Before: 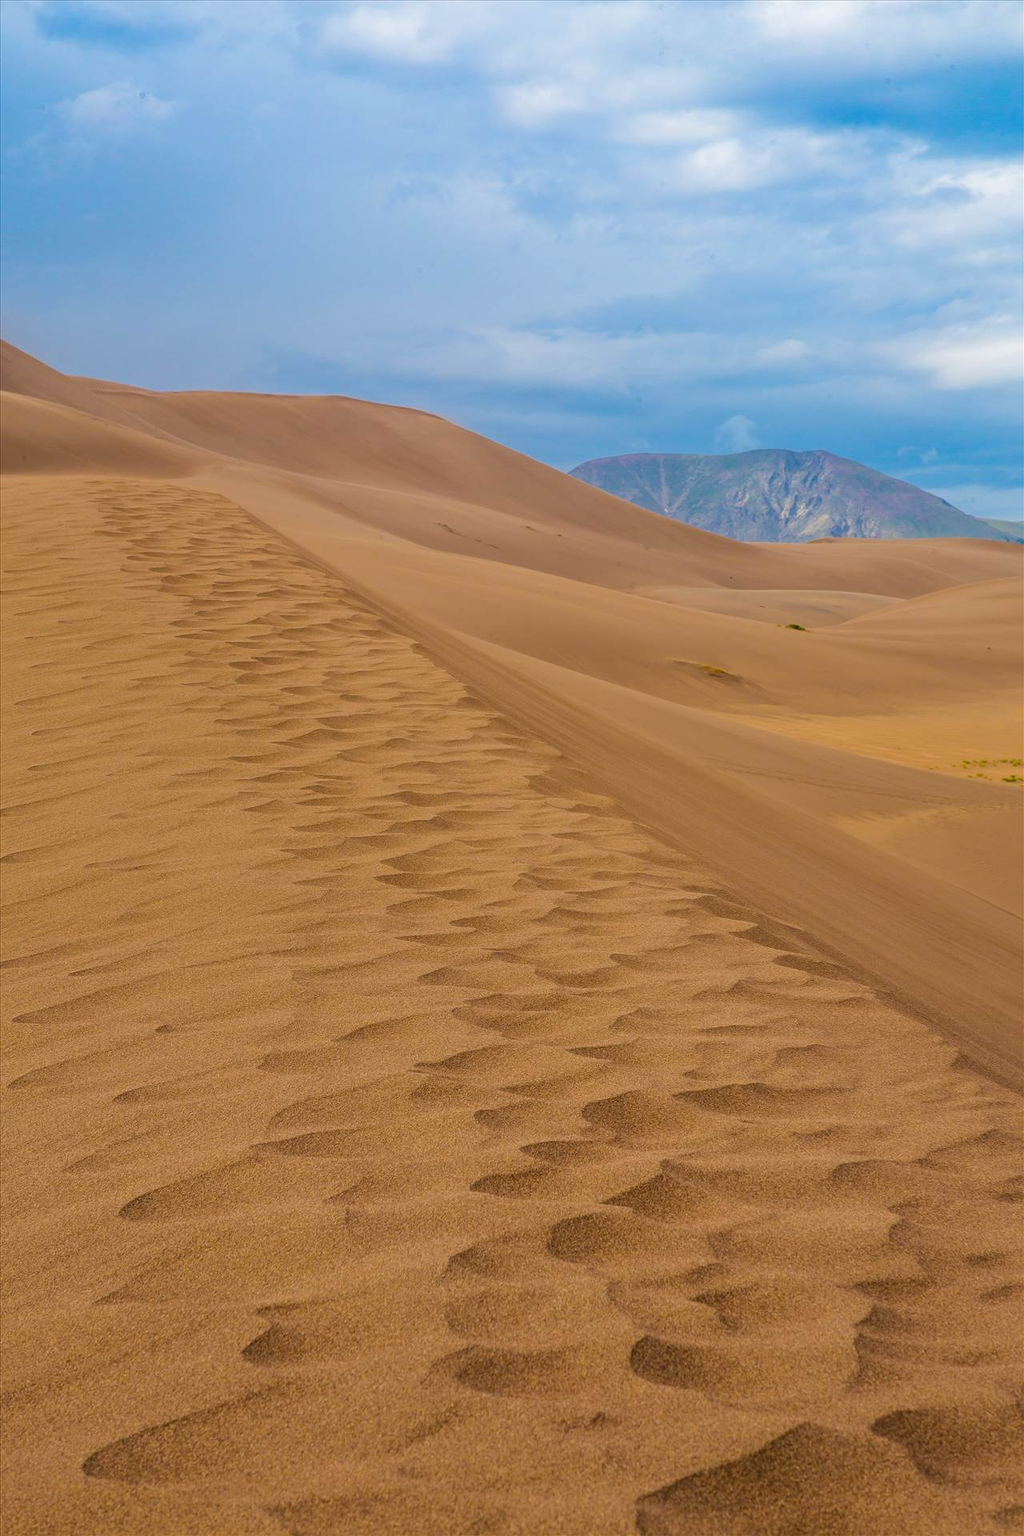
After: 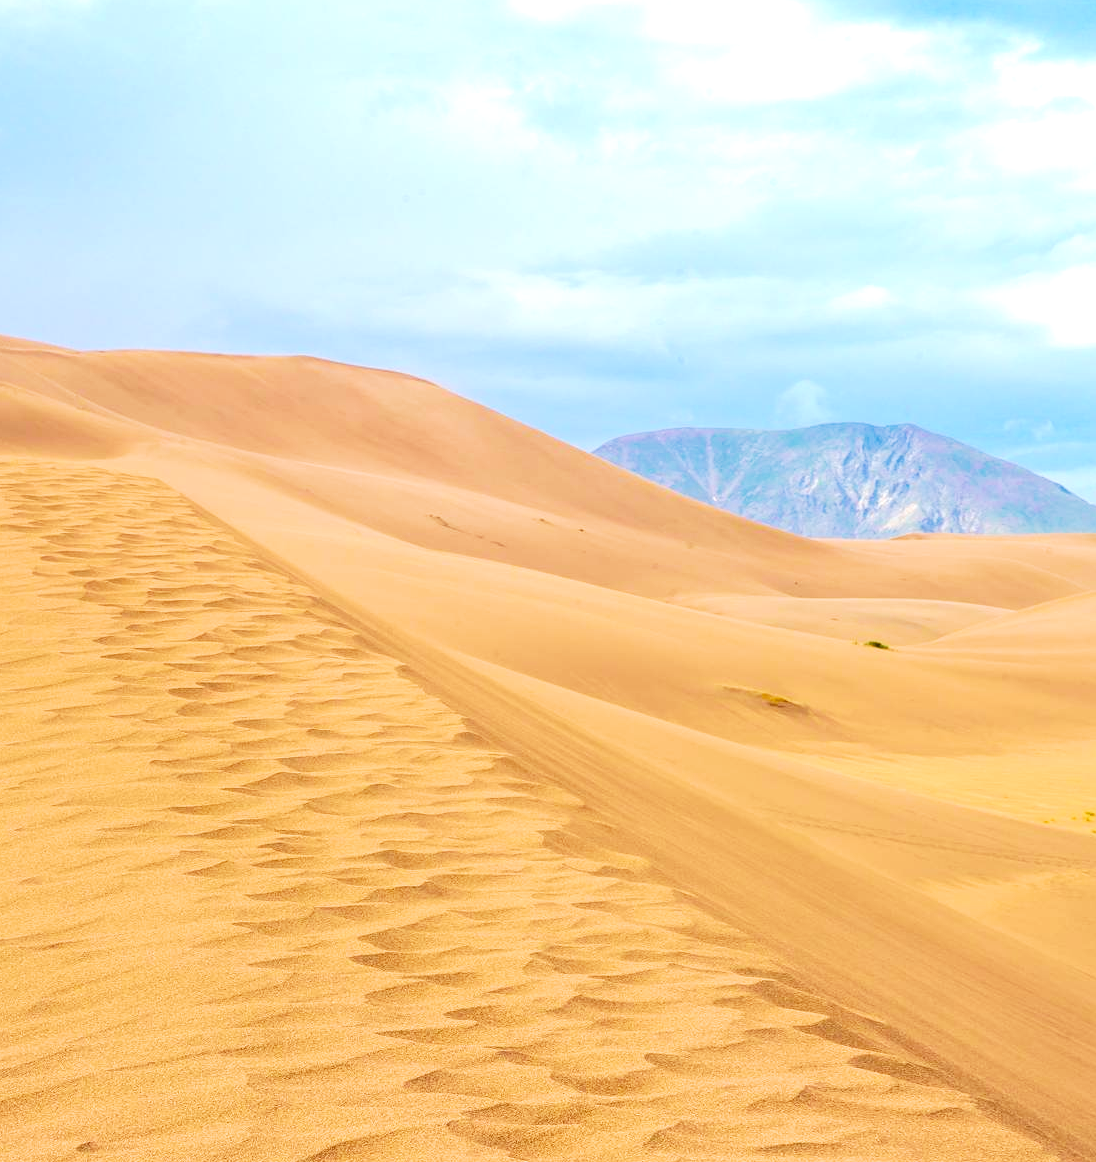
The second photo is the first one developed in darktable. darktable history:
crop and rotate: left 9.269%, top 7.282%, right 5.069%, bottom 32.195%
velvia: strength 36.25%
exposure: black level correction 0, exposure 1 EV, compensate highlight preservation false
tone curve: curves: ch0 [(0, 0) (0.003, 0.014) (0.011, 0.019) (0.025, 0.026) (0.044, 0.037) (0.069, 0.053) (0.1, 0.083) (0.136, 0.121) (0.177, 0.163) (0.224, 0.22) (0.277, 0.281) (0.335, 0.354) (0.399, 0.436) (0.468, 0.526) (0.543, 0.612) (0.623, 0.706) (0.709, 0.79) (0.801, 0.858) (0.898, 0.925) (1, 1)], preserve colors none
